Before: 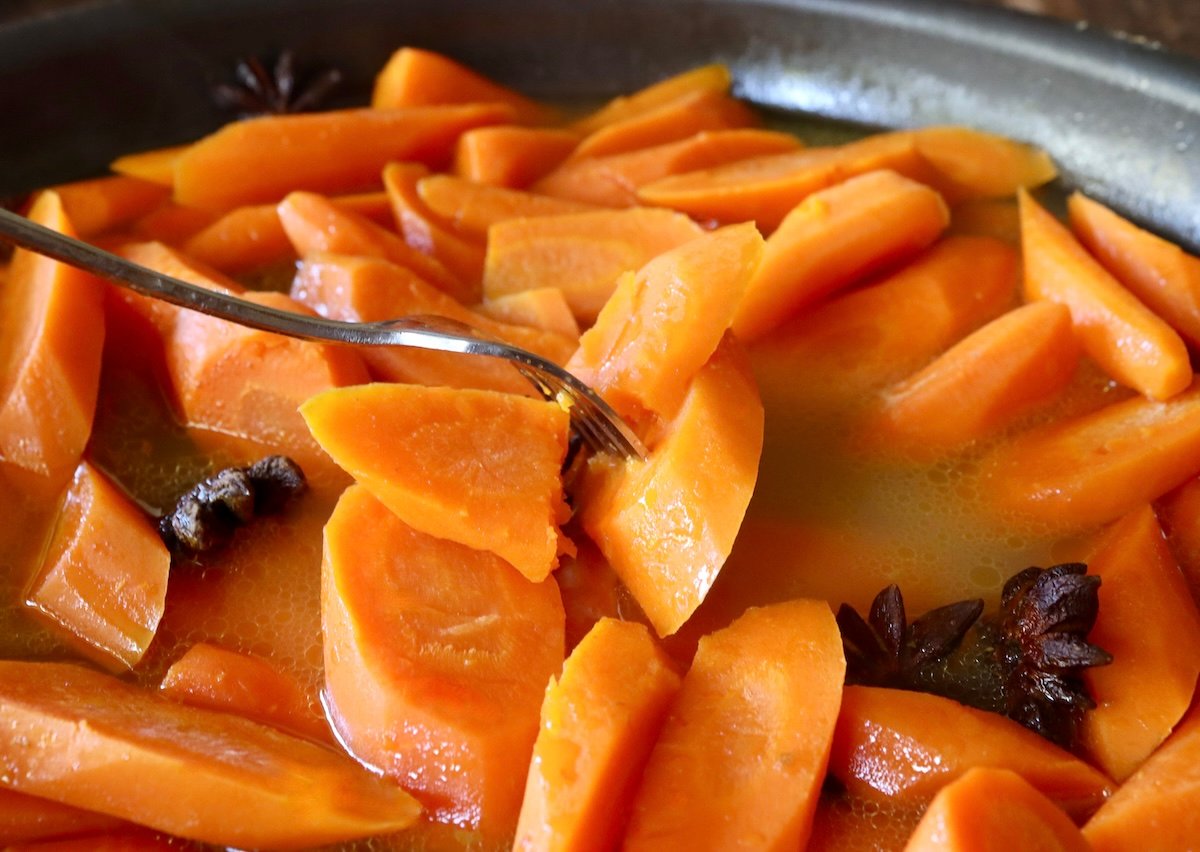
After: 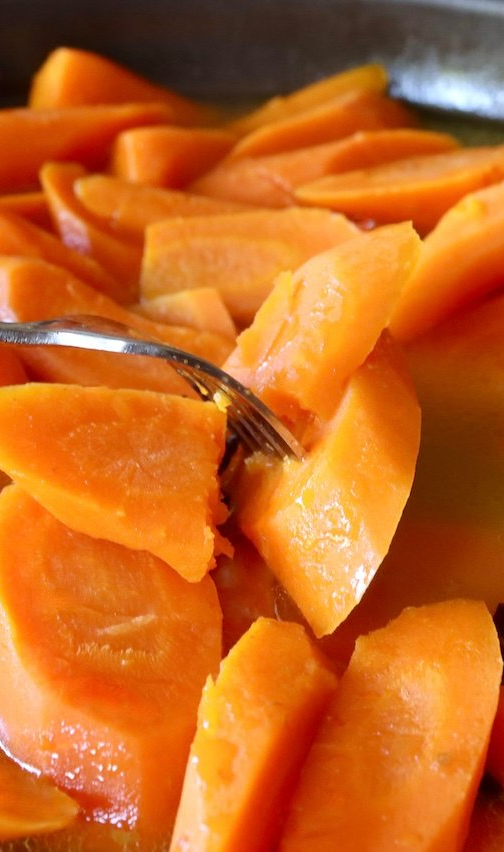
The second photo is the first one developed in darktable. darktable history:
crop: left 28.601%, right 29.344%
